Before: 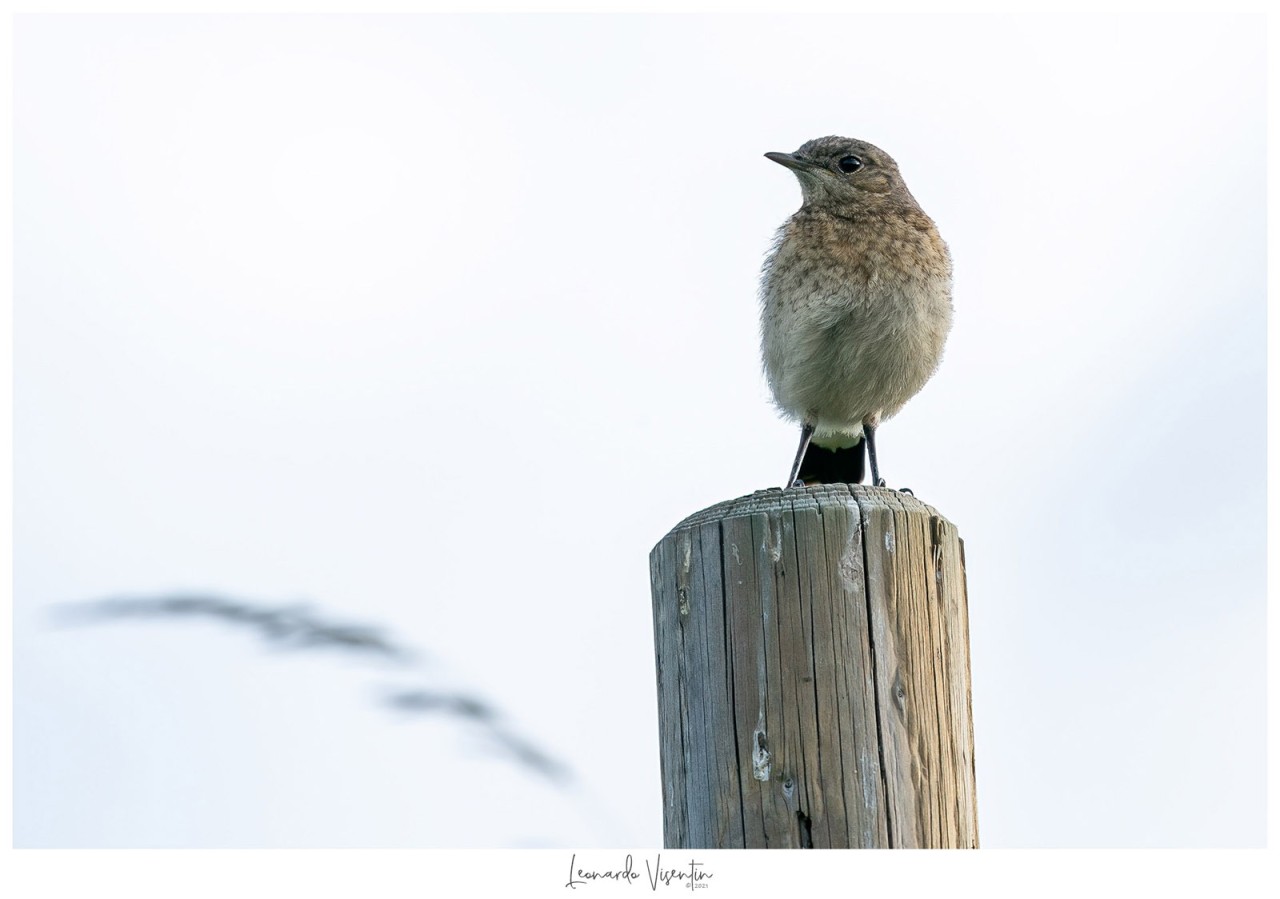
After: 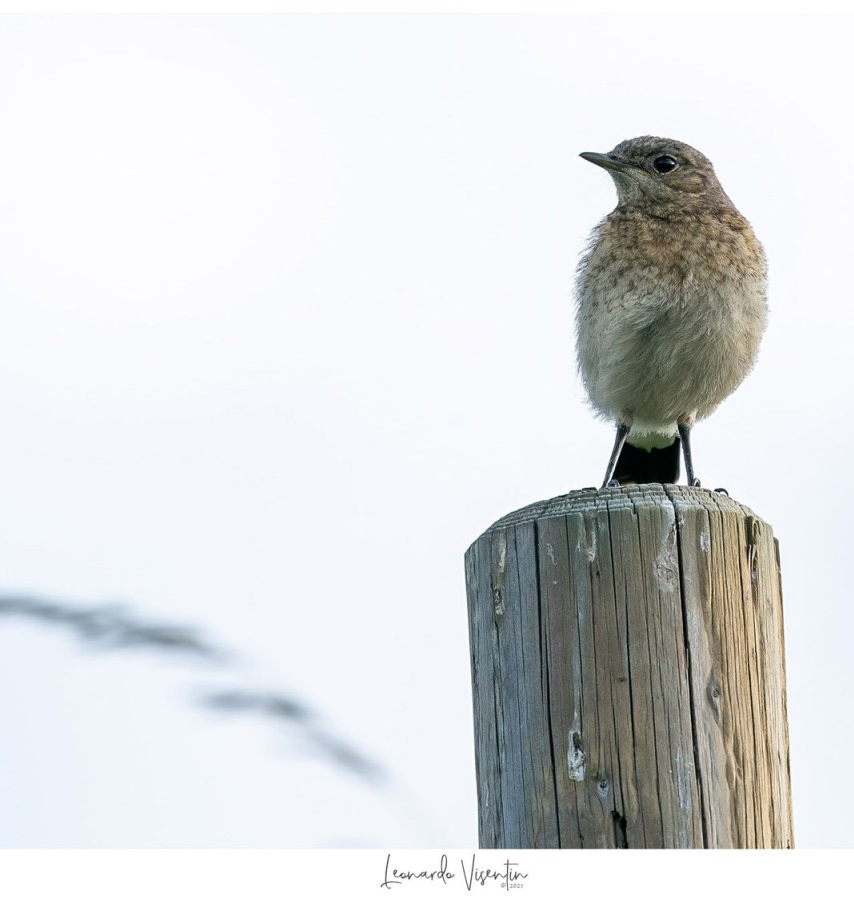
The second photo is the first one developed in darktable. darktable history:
crop and rotate: left 14.505%, right 18.732%
